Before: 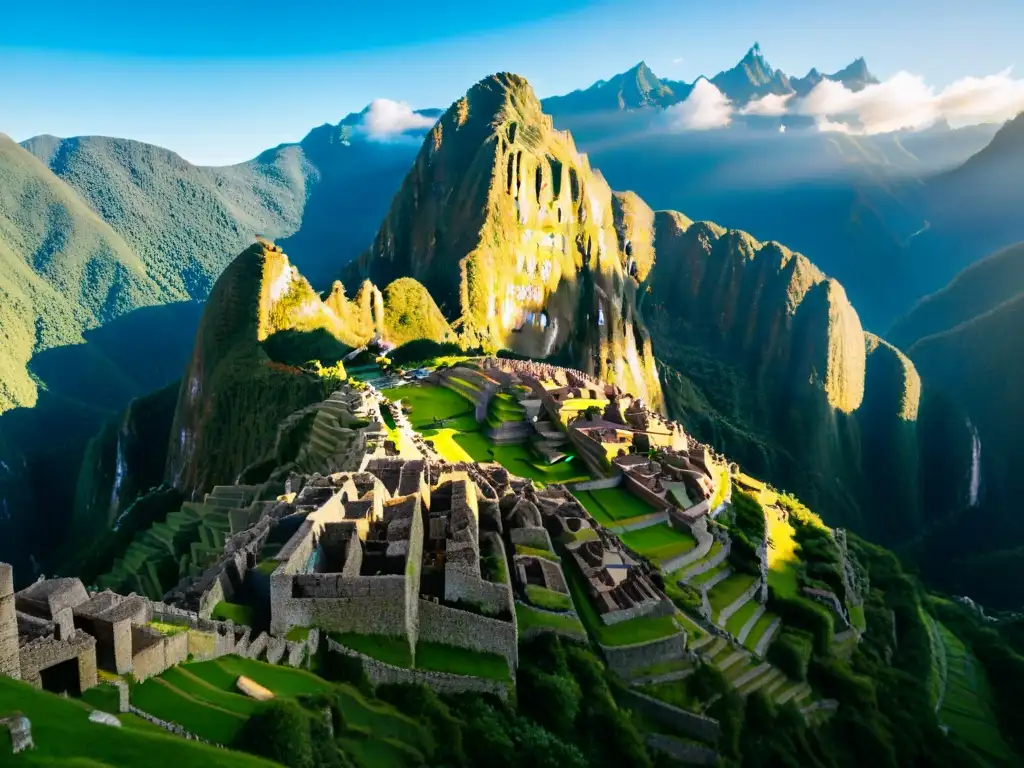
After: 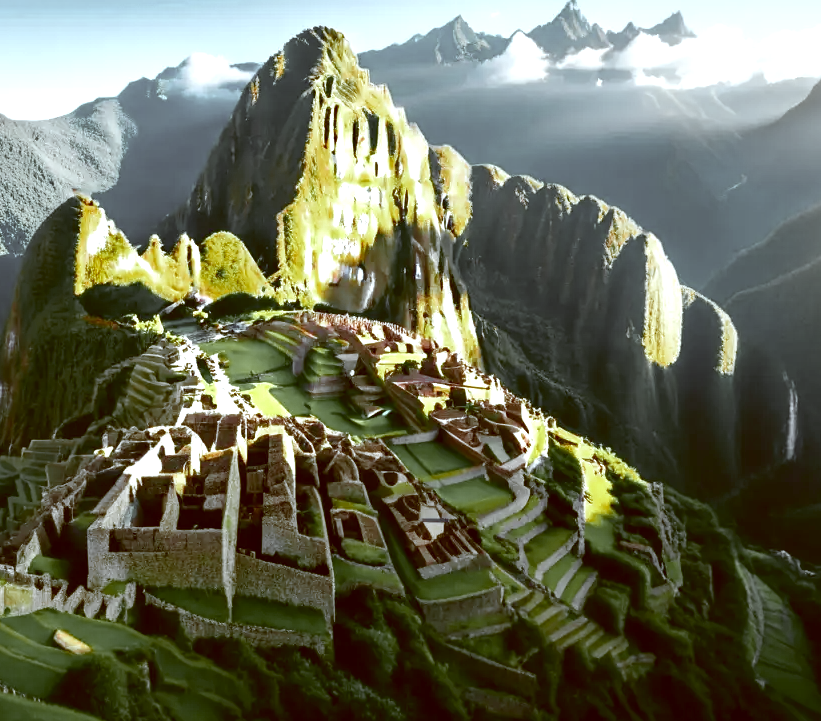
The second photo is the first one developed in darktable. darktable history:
crop and rotate: left 17.952%, top 6.007%, right 1.831%
exposure: exposure 0.604 EV, compensate highlight preservation false
color correction: highlights a* -14.71, highlights b* -16.15, shadows a* 10.86, shadows b* 29.63
color zones: curves: ch0 [(0.004, 0.388) (0.125, 0.392) (0.25, 0.404) (0.375, 0.5) (0.5, 0.5) (0.625, 0.5) (0.75, 0.5) (0.875, 0.5)]; ch1 [(0, 0.5) (0.125, 0.5) (0.25, 0.5) (0.375, 0.124) (0.524, 0.124) (0.645, 0.128) (0.789, 0.132) (0.914, 0.096) (0.998, 0.068)]
